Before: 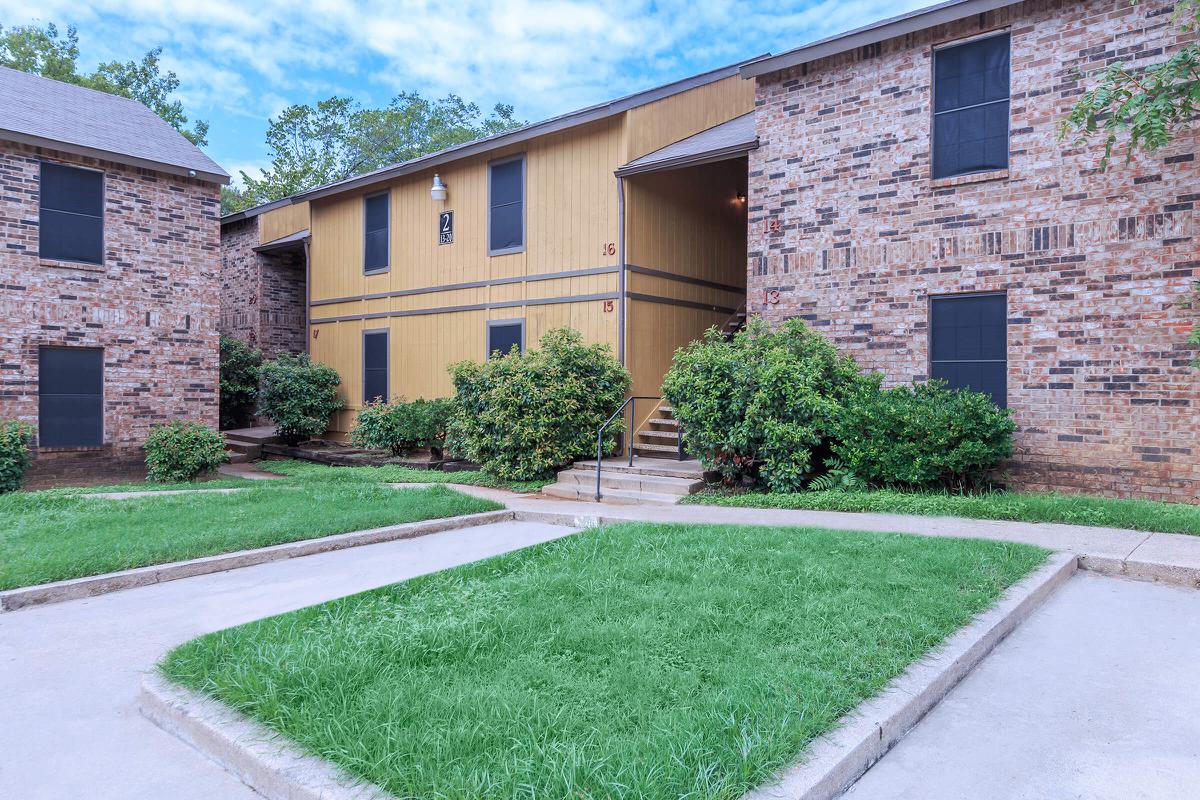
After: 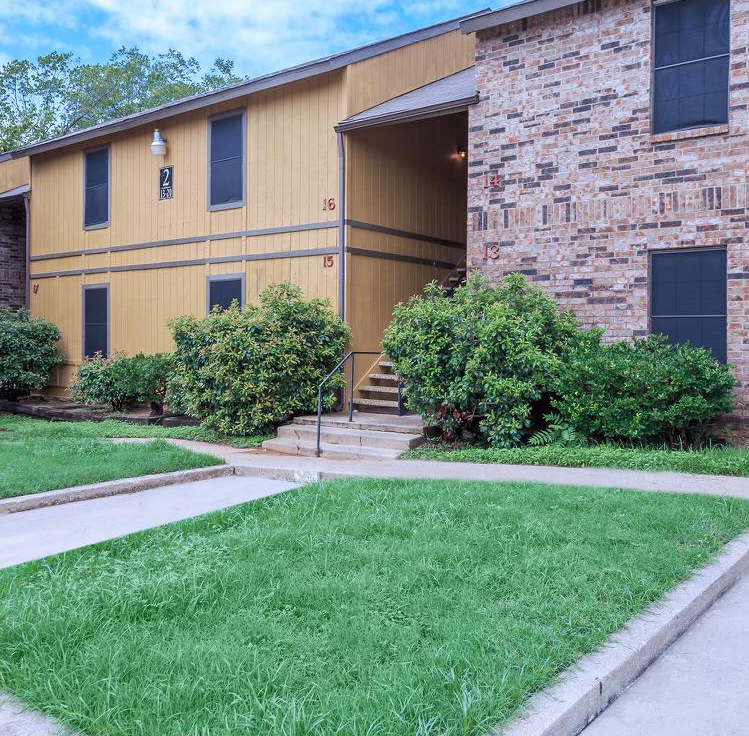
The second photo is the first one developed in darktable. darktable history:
crop and rotate: left 23.359%, top 5.627%, right 14.219%, bottom 2.308%
